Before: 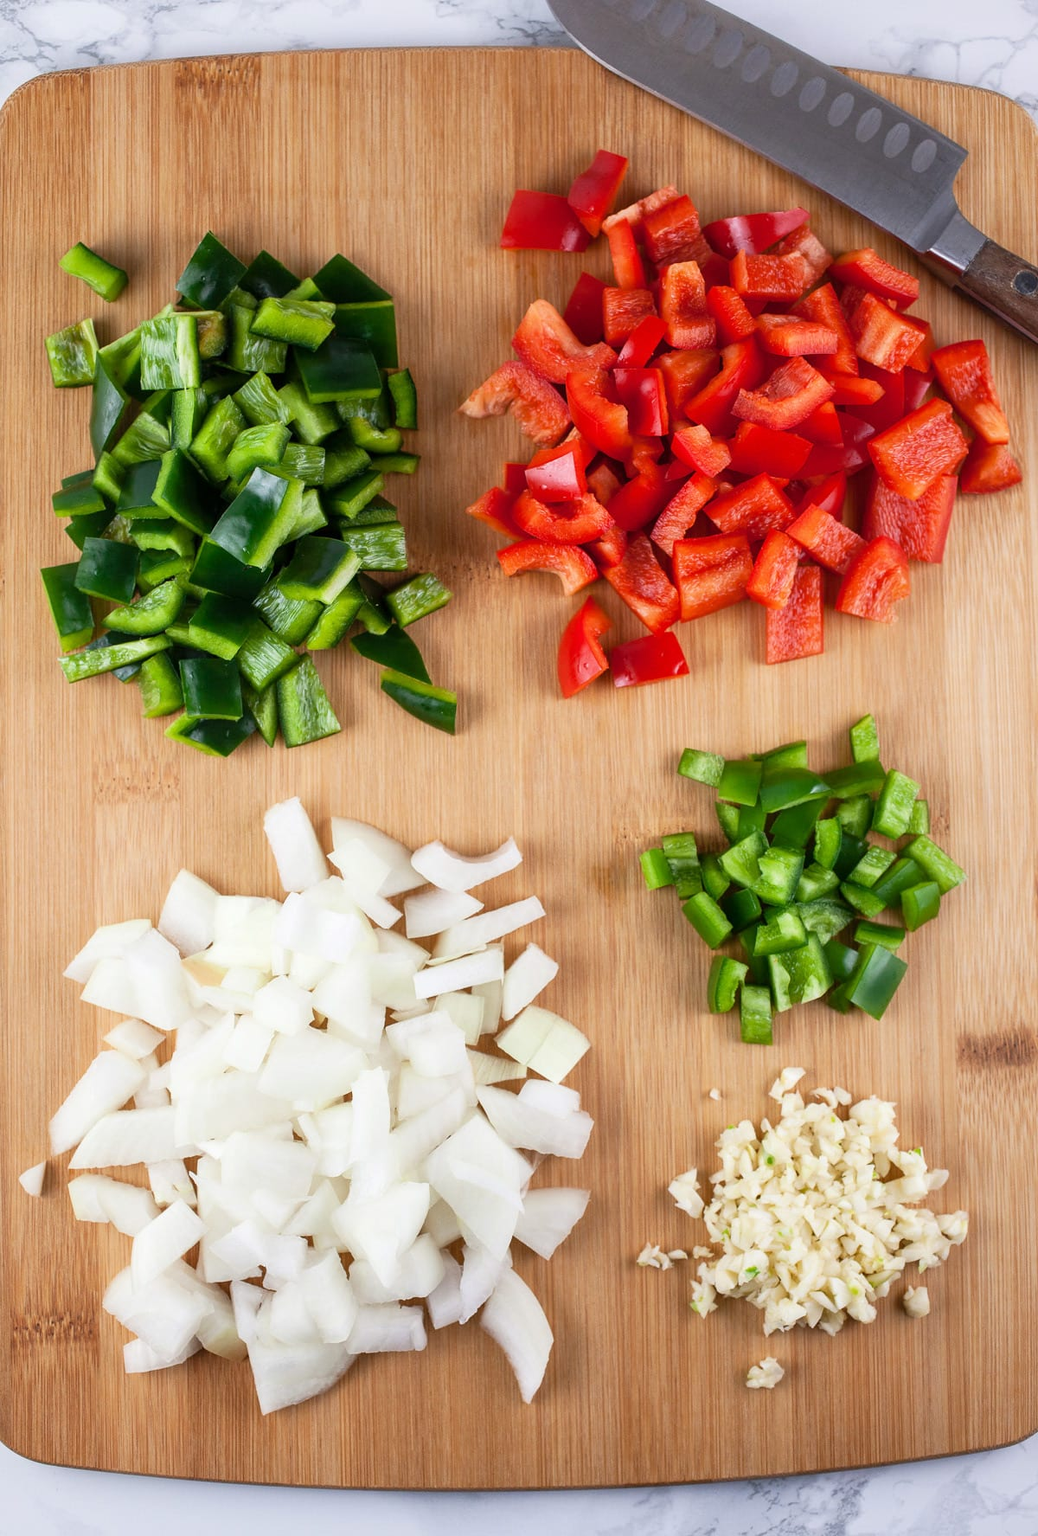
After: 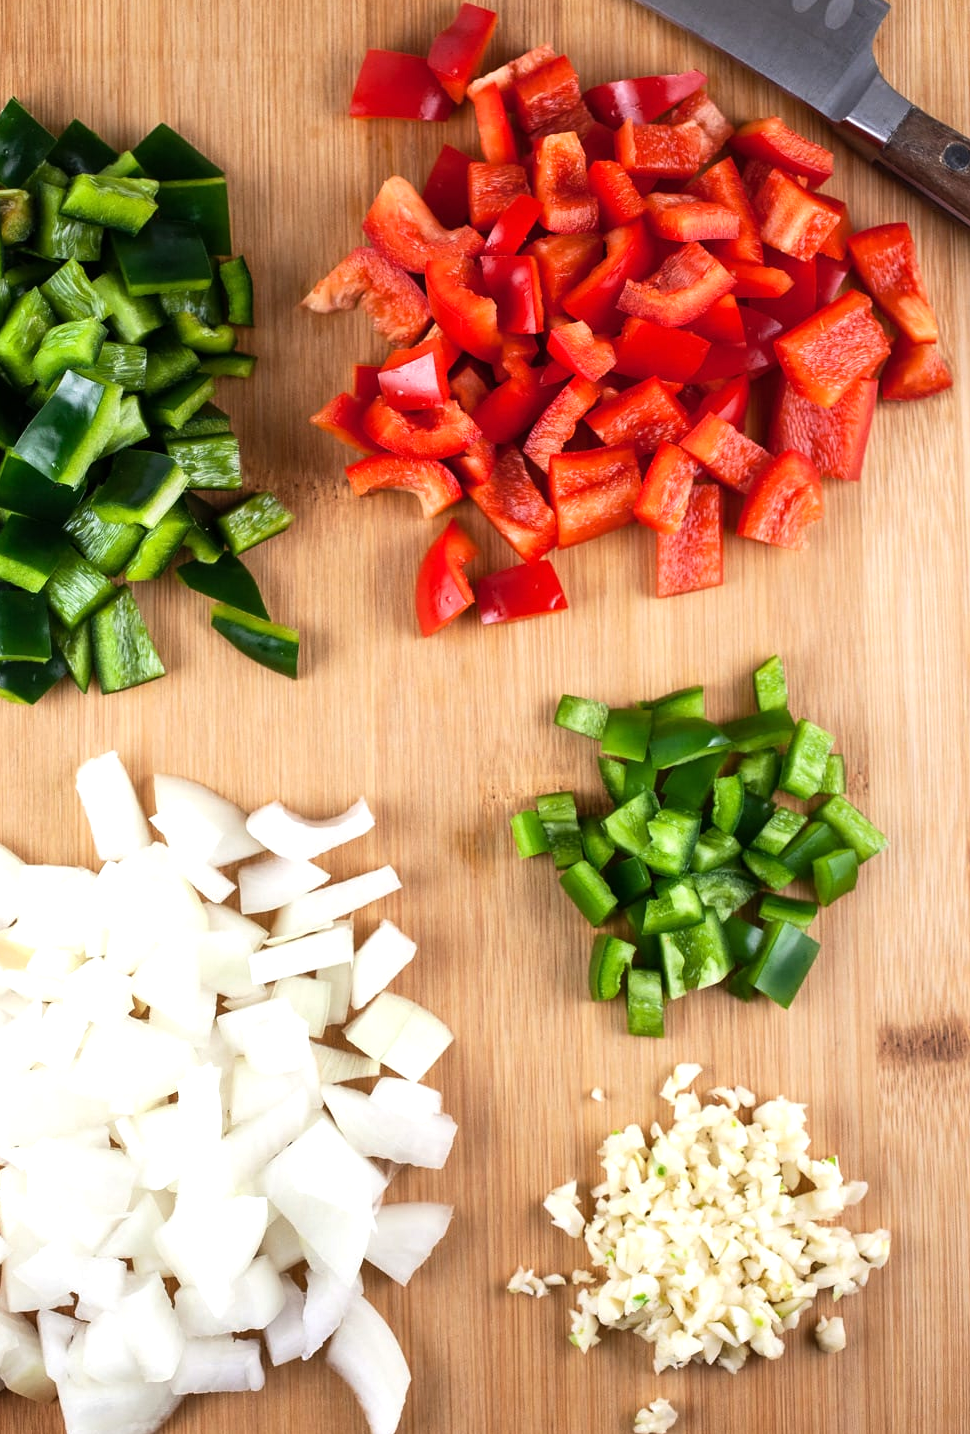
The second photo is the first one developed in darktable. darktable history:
crop: left 19.159%, top 9.58%, bottom 9.58%
tone equalizer: -8 EV -0.417 EV, -7 EV -0.389 EV, -6 EV -0.333 EV, -5 EV -0.222 EV, -3 EV 0.222 EV, -2 EV 0.333 EV, -1 EV 0.389 EV, +0 EV 0.417 EV, edges refinement/feathering 500, mask exposure compensation -1.57 EV, preserve details no
